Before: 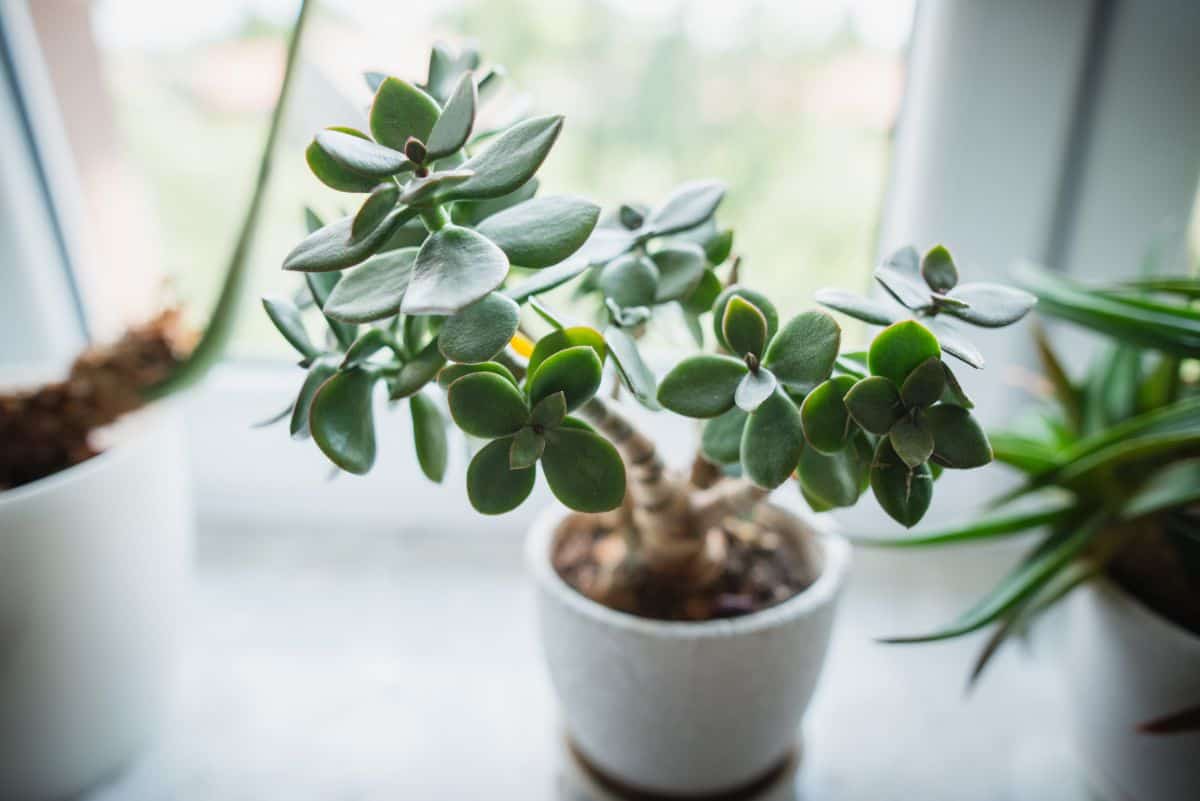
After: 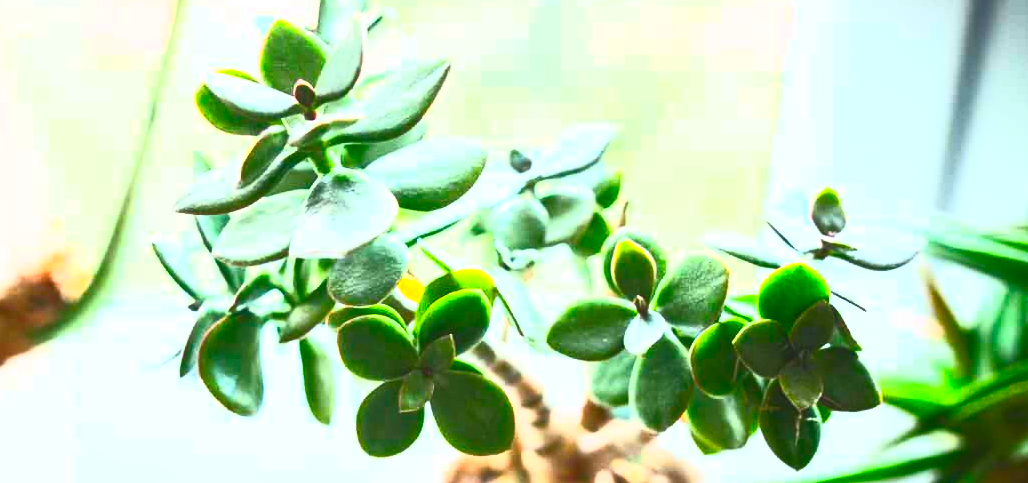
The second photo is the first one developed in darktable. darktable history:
contrast brightness saturation: contrast 0.991, brightness 0.999, saturation 0.998
crop and rotate: left 9.321%, top 7.135%, right 4.952%, bottom 32.532%
color balance rgb: perceptual saturation grading › global saturation 10.423%
